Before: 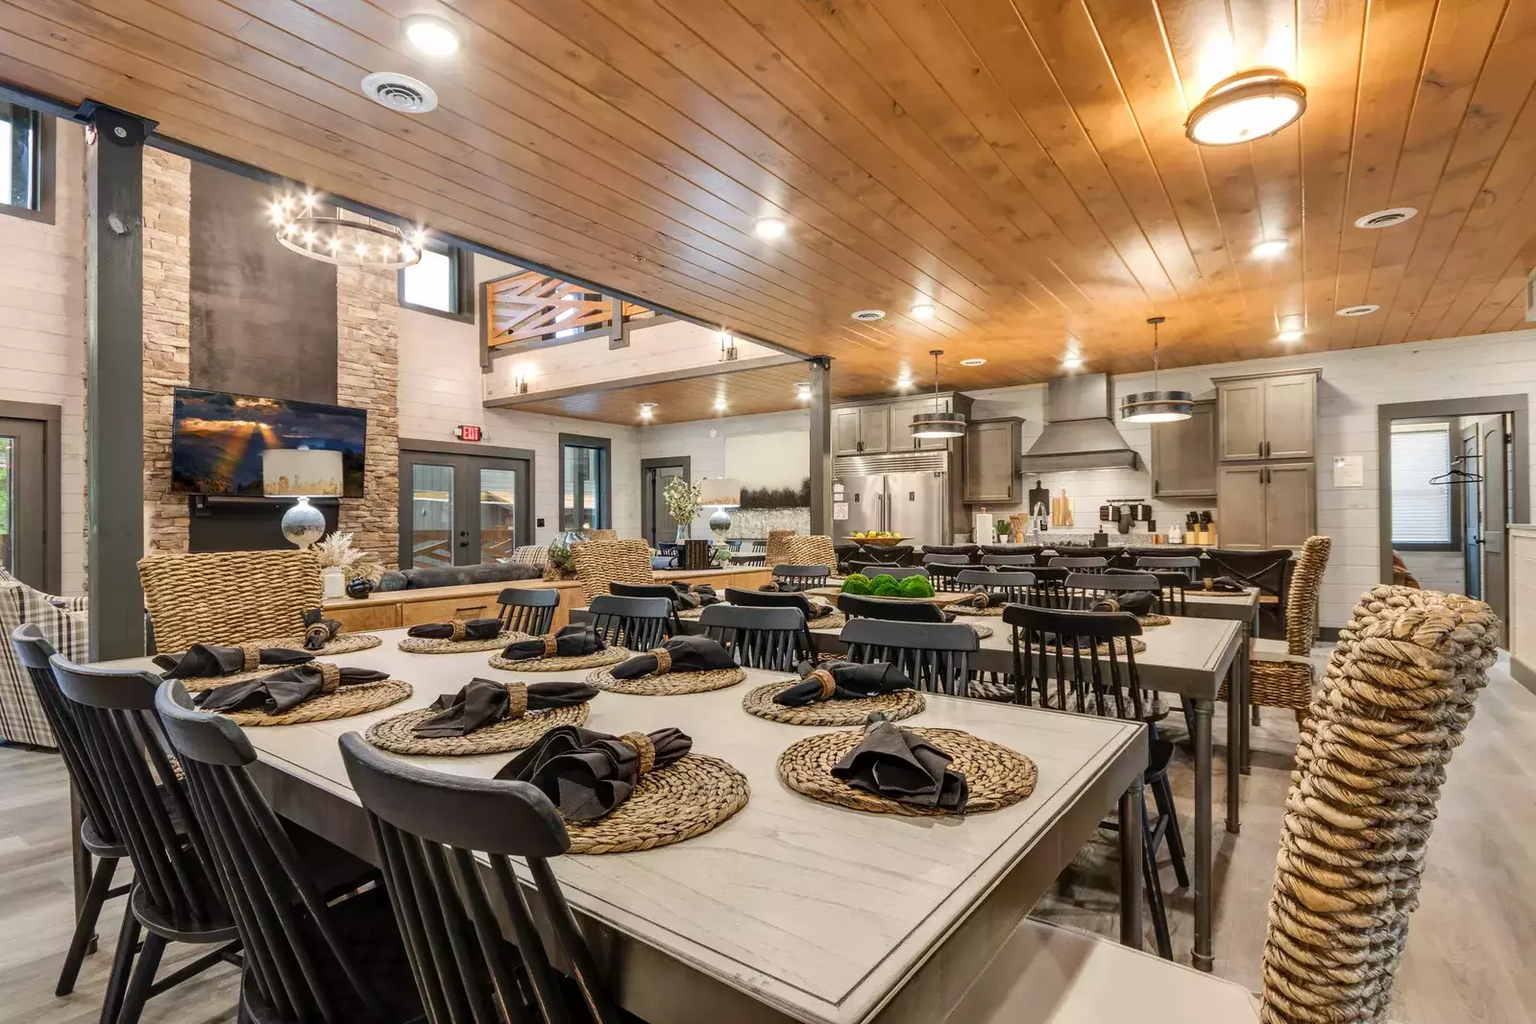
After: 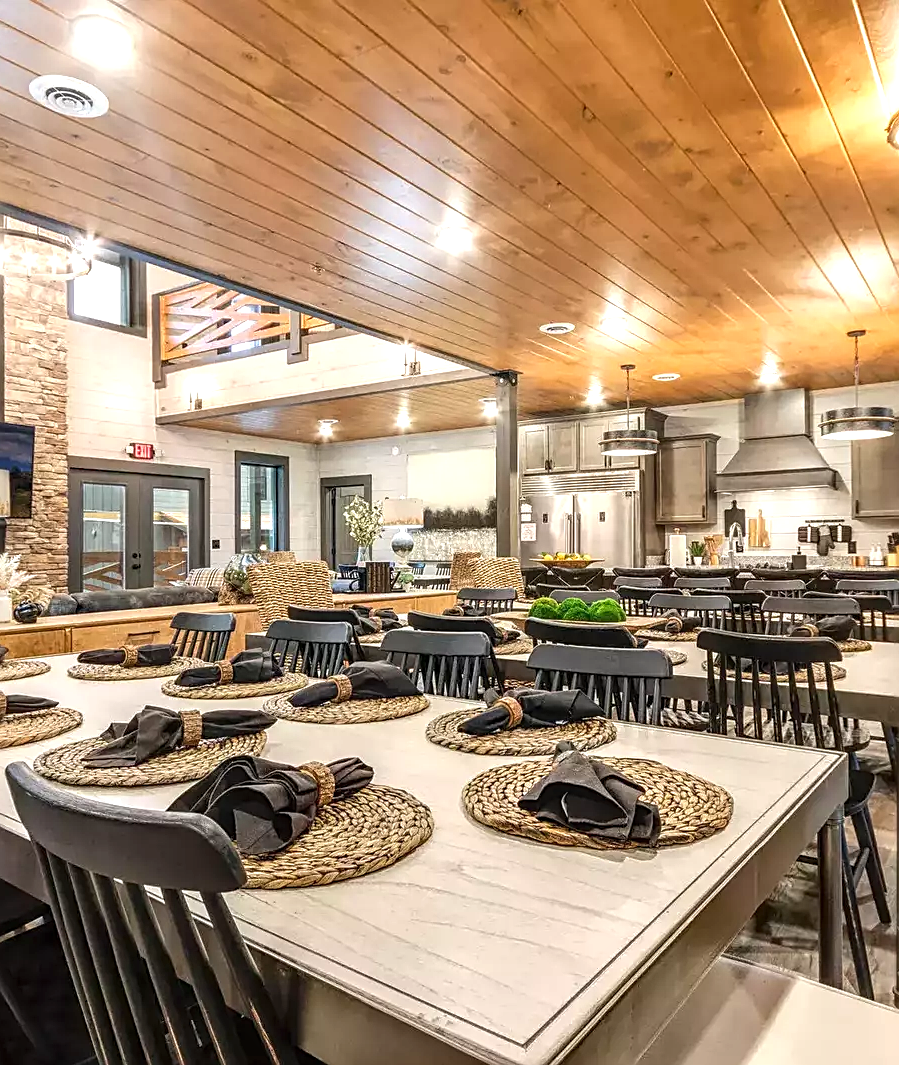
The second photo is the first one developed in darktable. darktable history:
exposure: exposure 0.567 EV, compensate highlight preservation false
sharpen: on, module defaults
crop: left 21.74%, right 22.031%, bottom 0.002%
contrast equalizer: y [[0.5, 0.488, 0.462, 0.461, 0.491, 0.5], [0.5 ×6], [0.5 ×6], [0 ×6], [0 ×6]], mix 0.164
local contrast: on, module defaults
